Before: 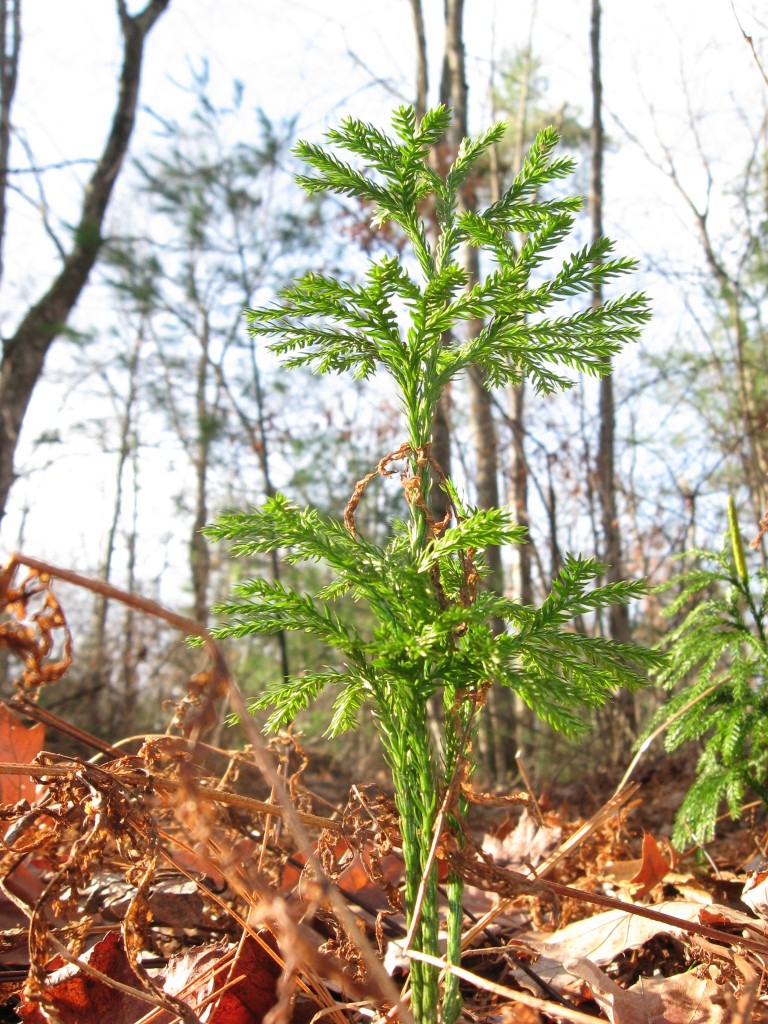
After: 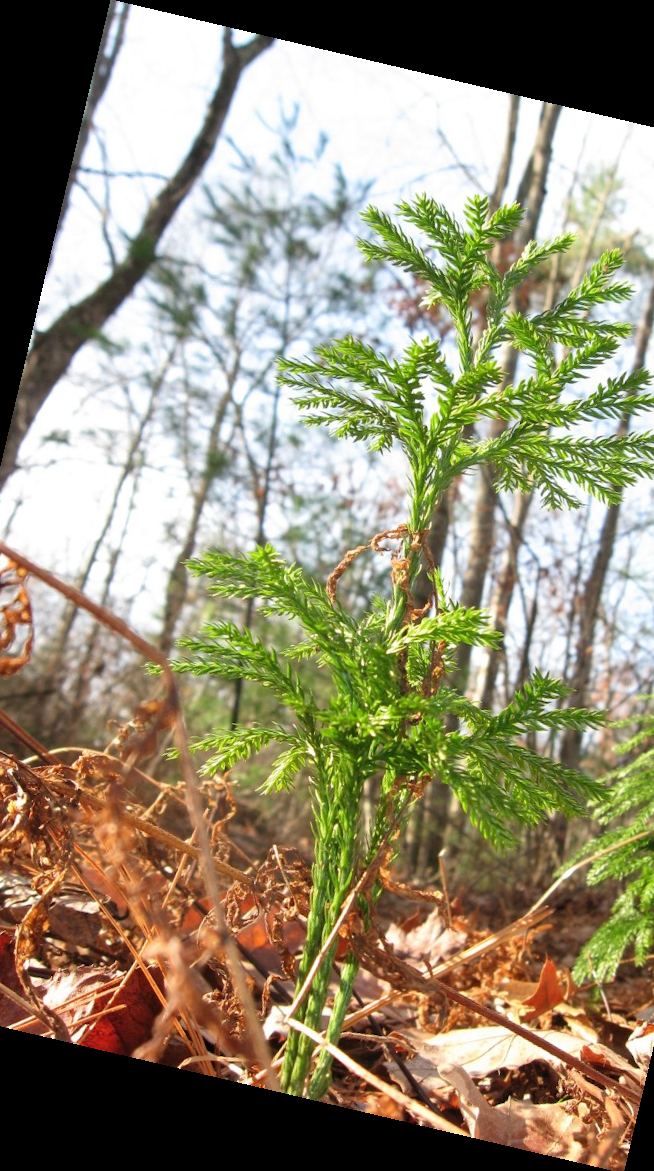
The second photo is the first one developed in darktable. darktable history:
crop and rotate: left 12.673%, right 20.66%
rotate and perspective: rotation 13.27°, automatic cropping off
